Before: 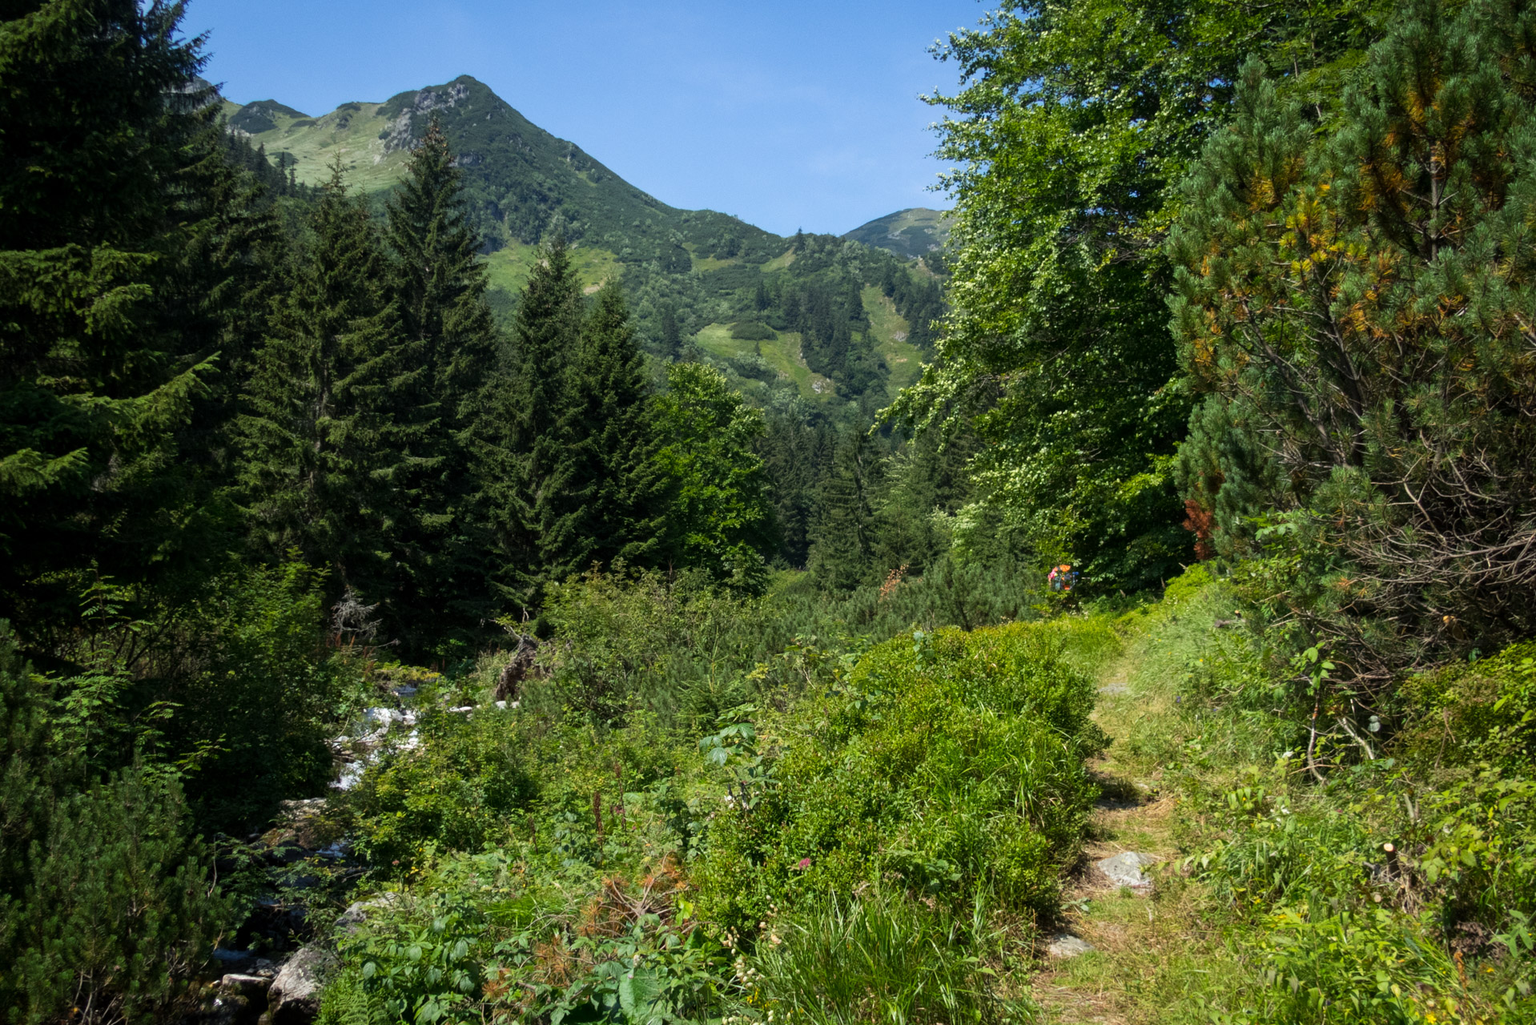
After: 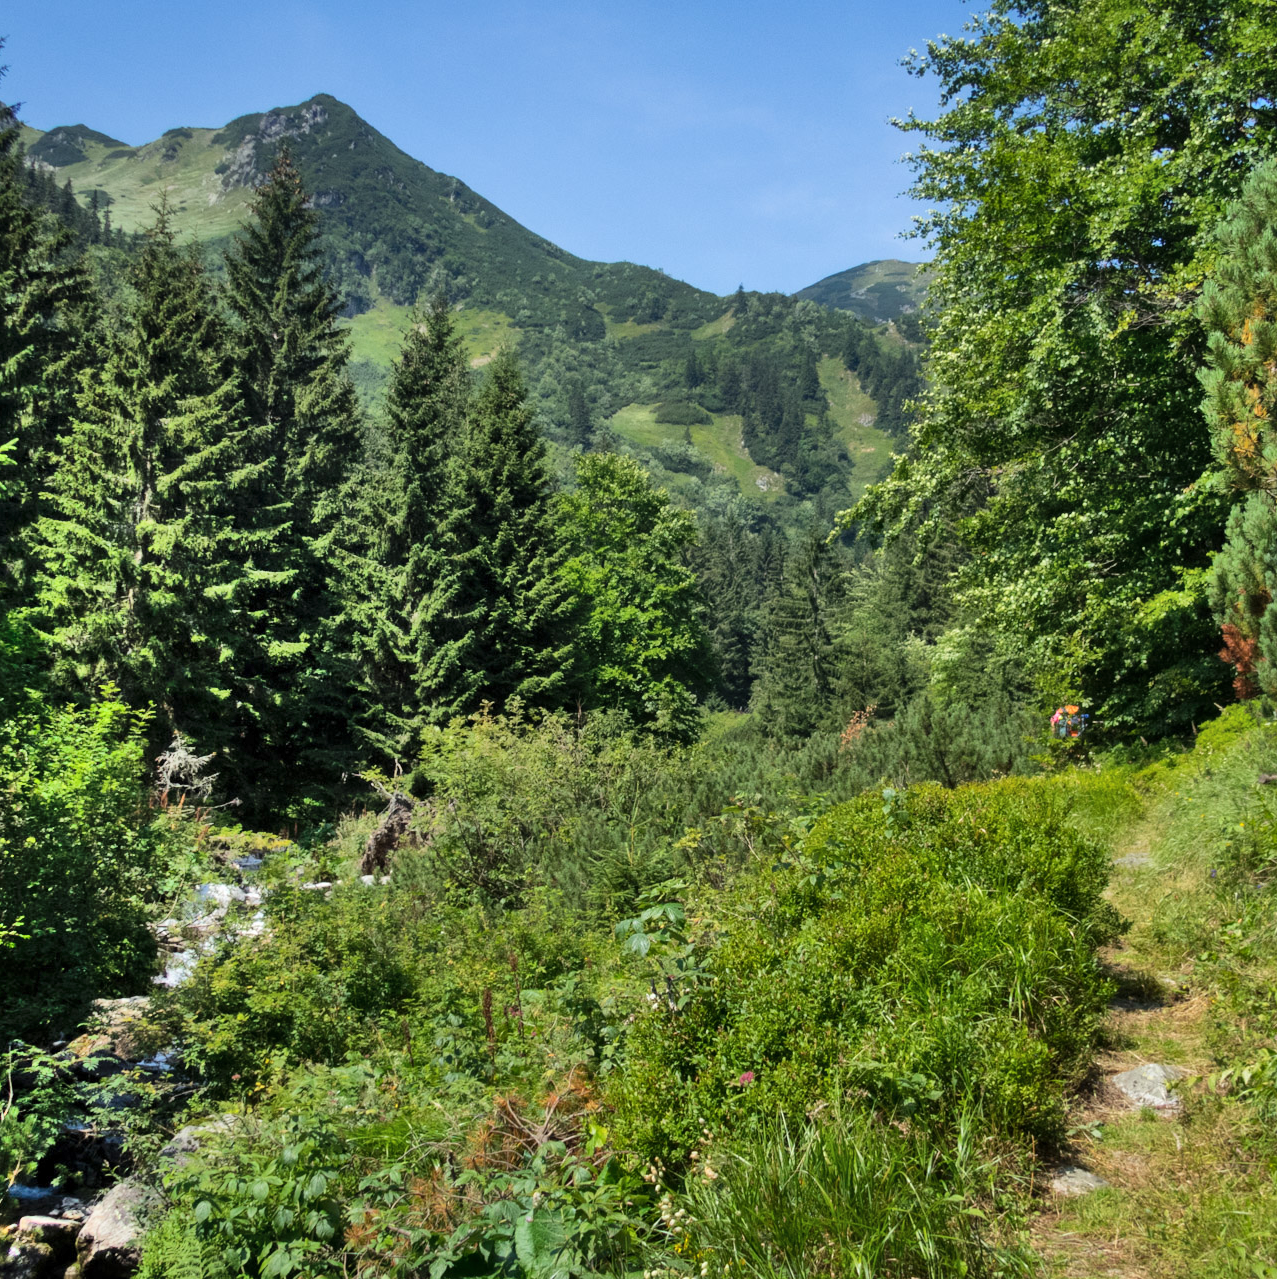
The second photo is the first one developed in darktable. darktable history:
shadows and highlights: shadows 76.65, highlights -24.05, soften with gaussian
crop and rotate: left 13.47%, right 19.945%
